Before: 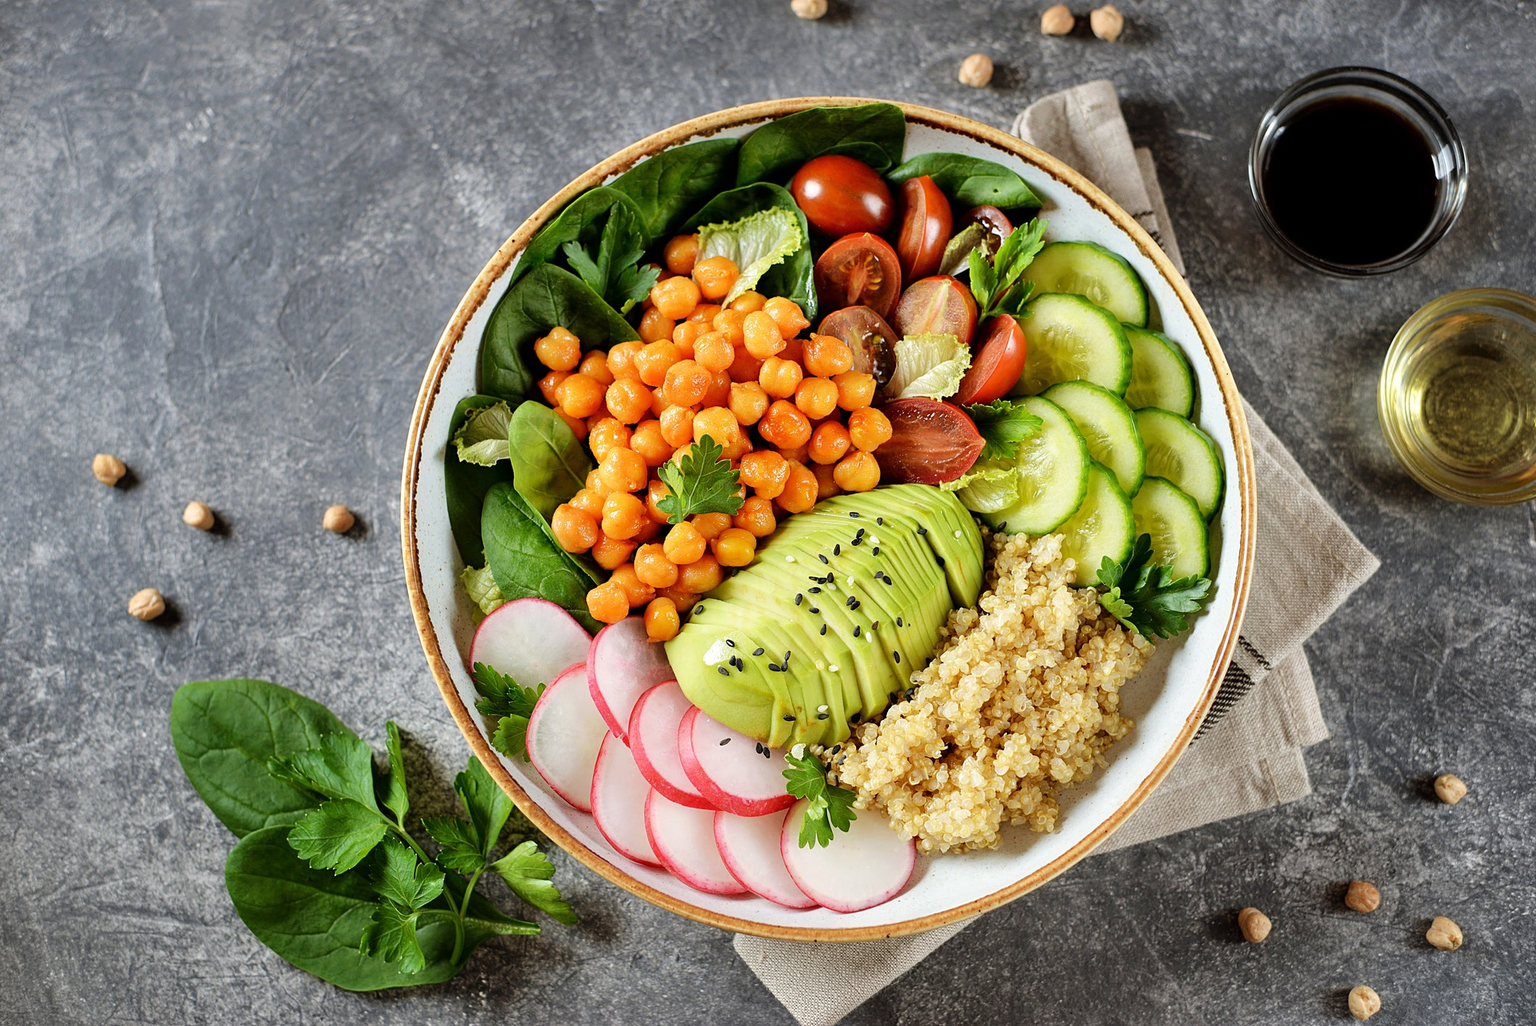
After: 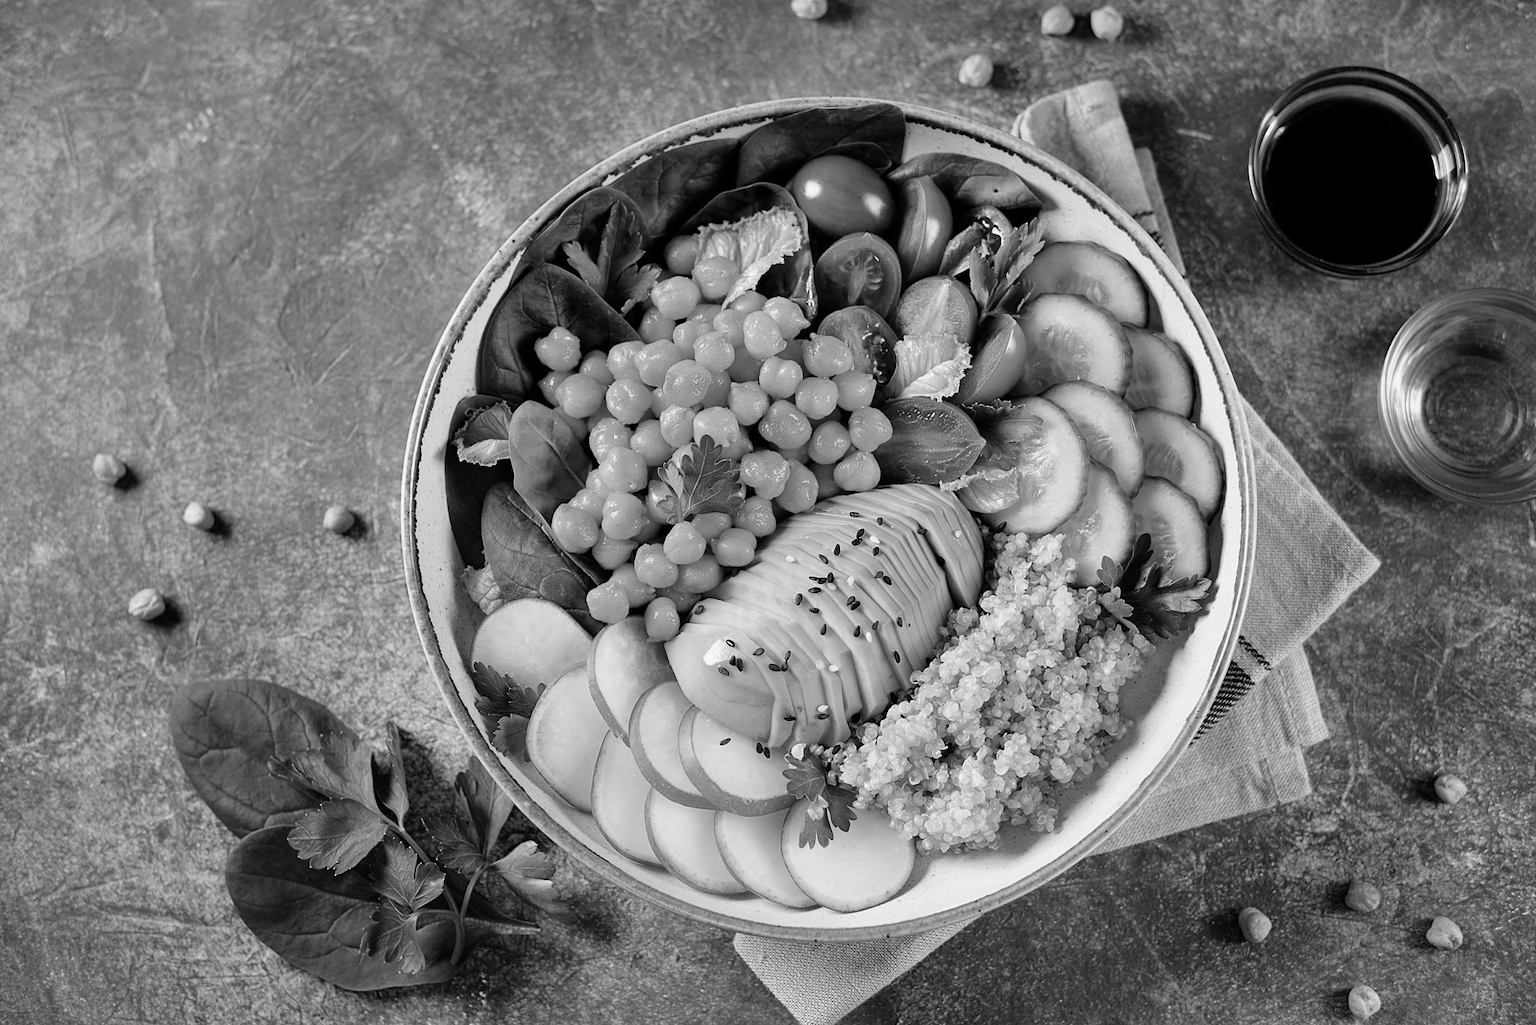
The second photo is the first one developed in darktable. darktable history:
color calibration: output gray [0.31, 0.36, 0.33, 0], illuminant same as pipeline (D50), adaptation XYZ, x 0.347, y 0.358, temperature 5012.27 K, gamut compression 1.65
